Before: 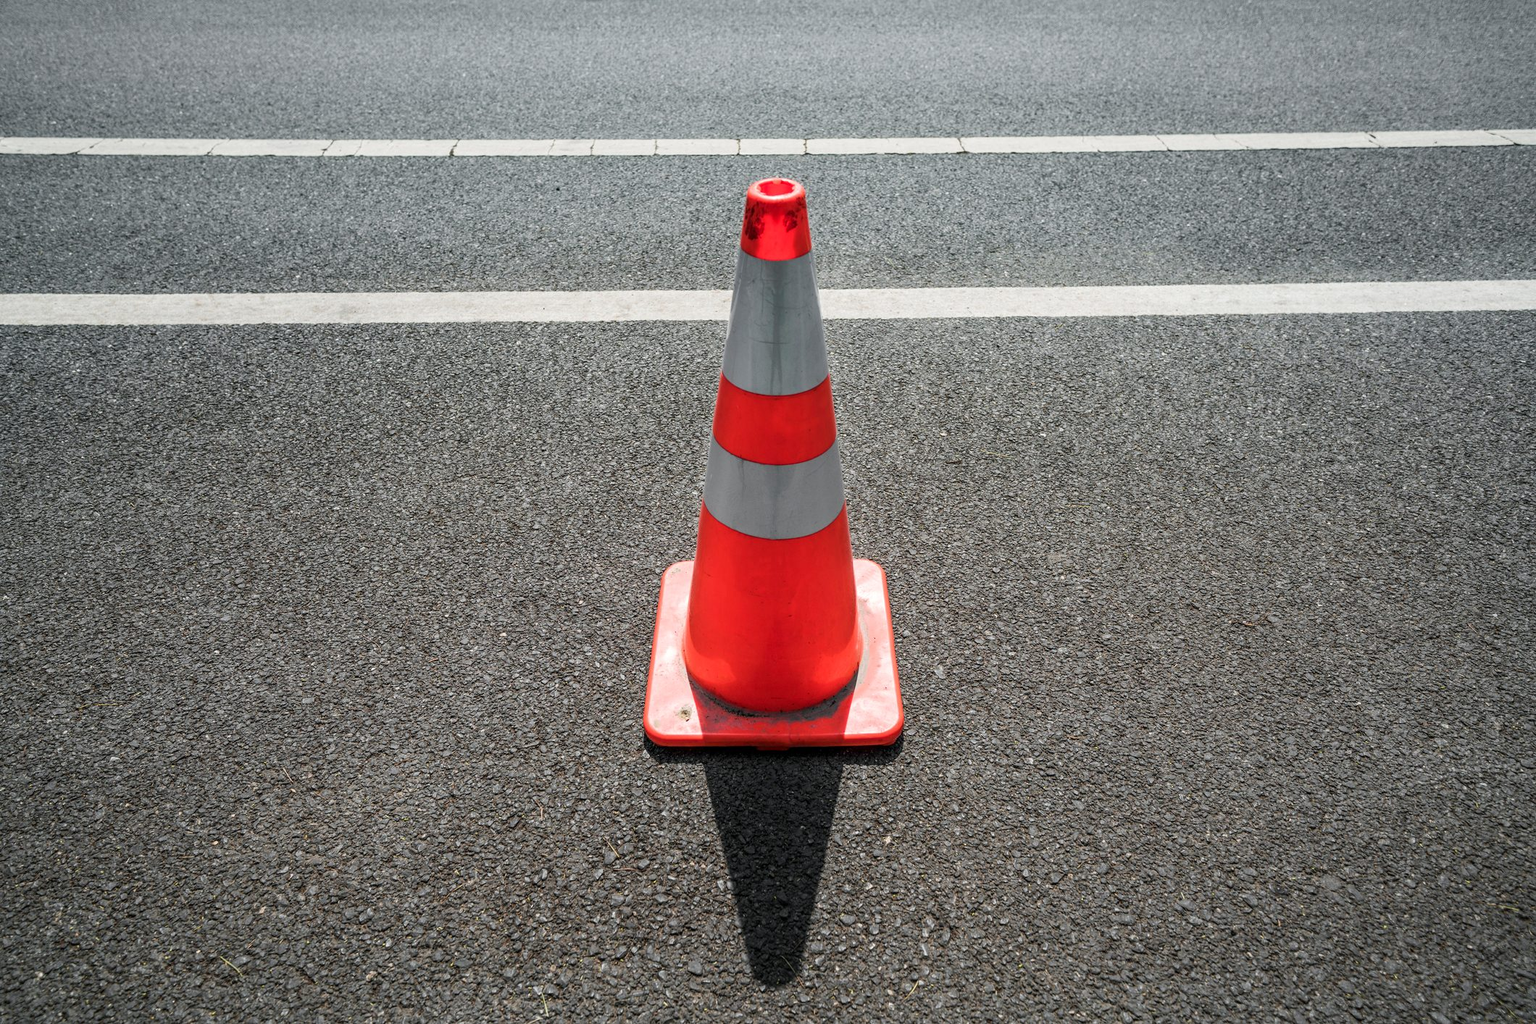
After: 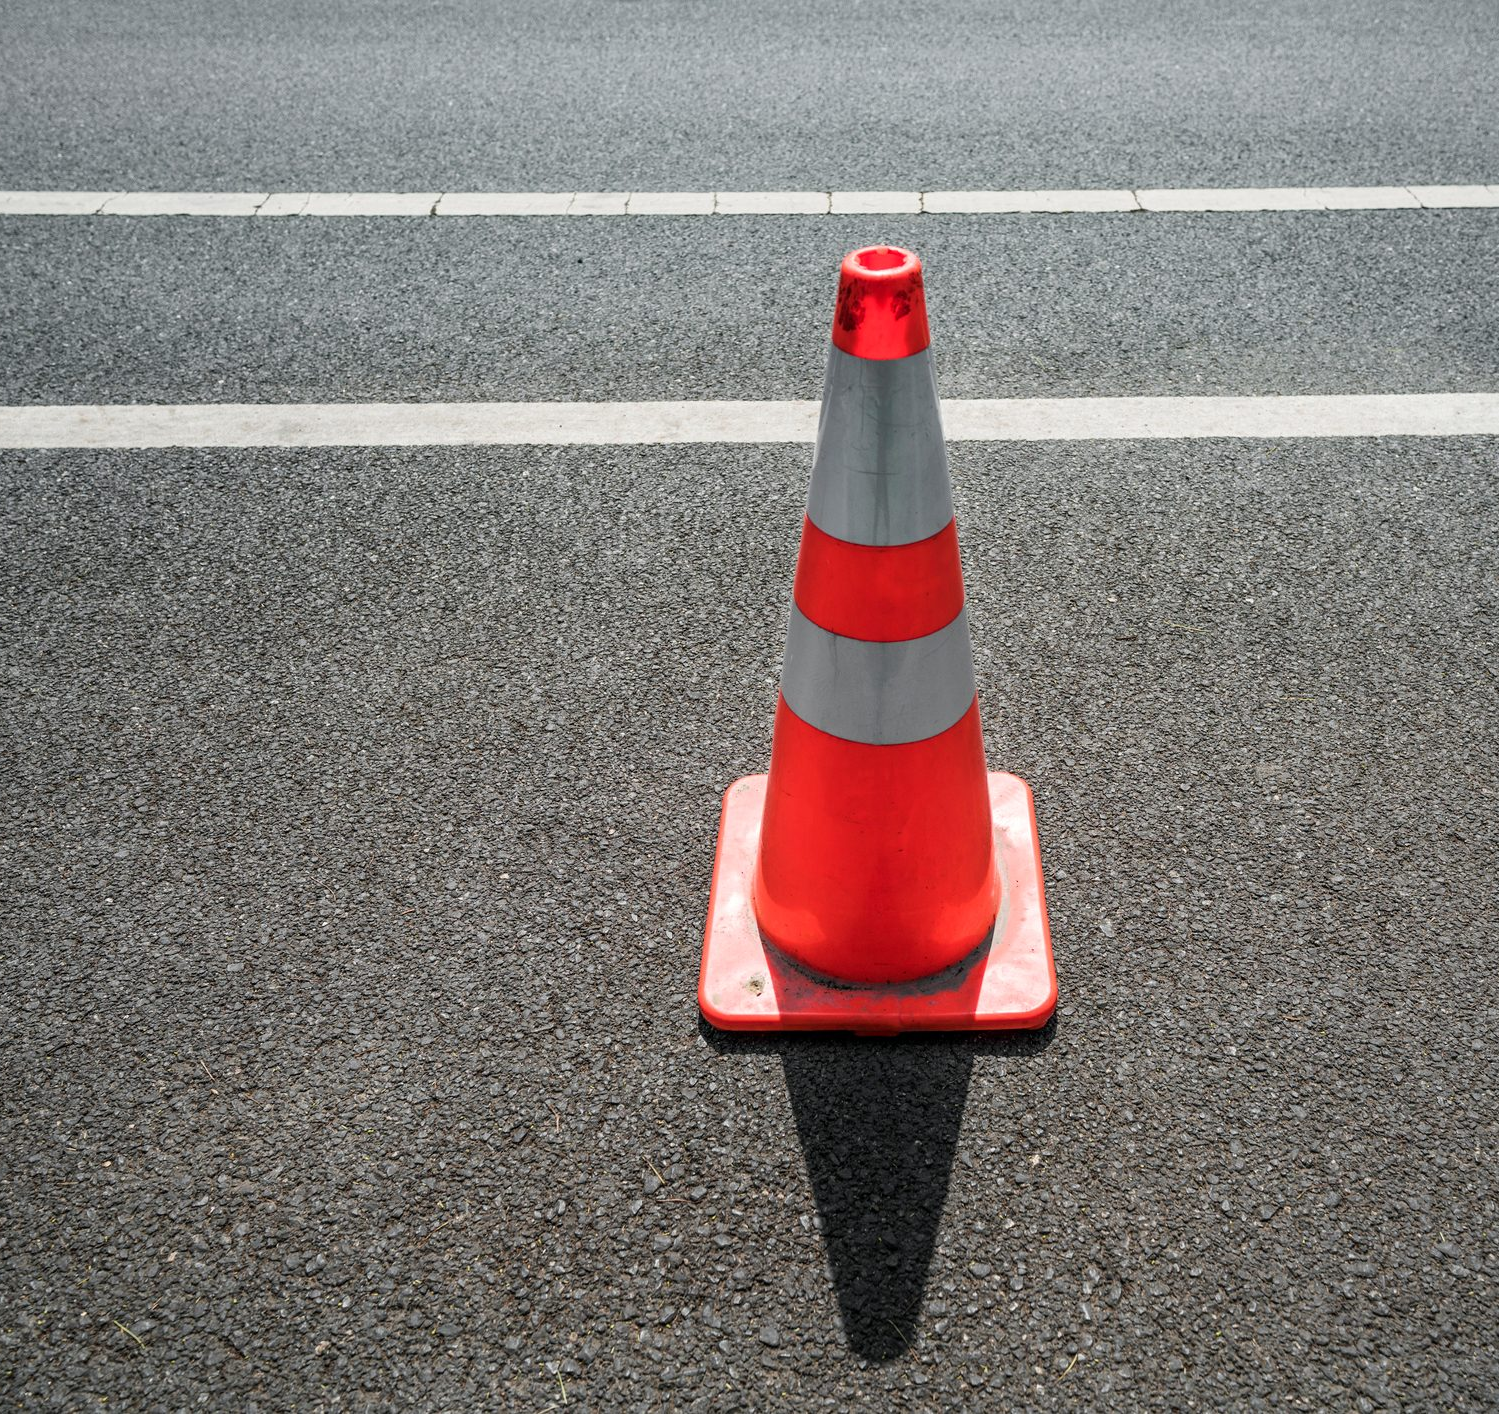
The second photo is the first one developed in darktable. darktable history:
crop and rotate: left 8.988%, right 20.275%
